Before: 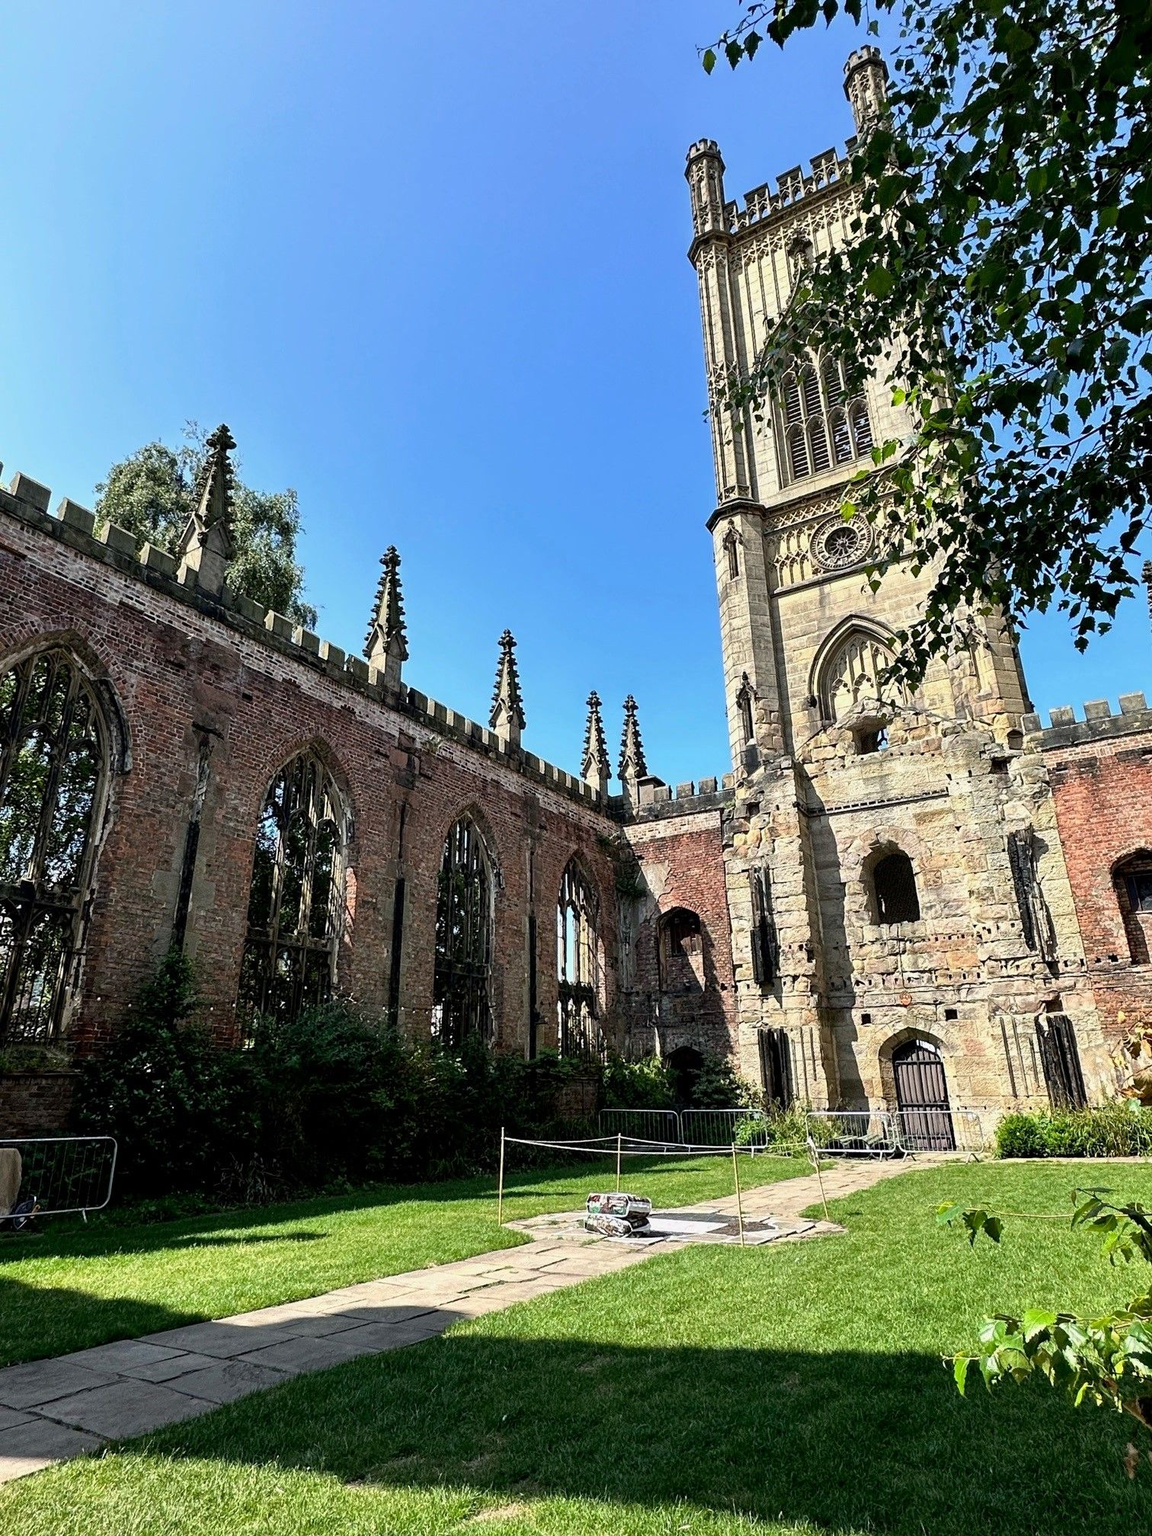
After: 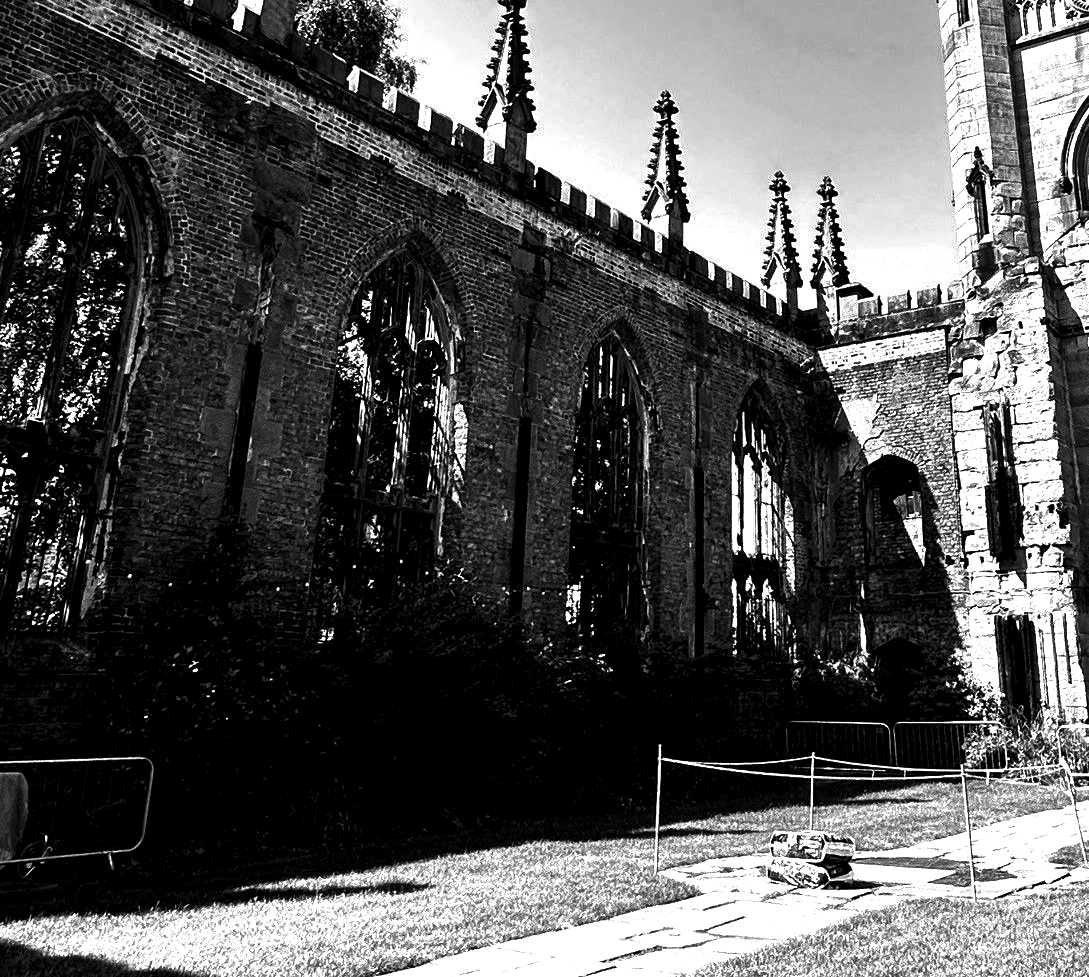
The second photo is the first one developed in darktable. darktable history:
monochrome: a 32, b 64, size 2.3
contrast brightness saturation: brightness -0.52
exposure: black level correction 0.01, exposure 1 EV, compensate highlight preservation false
crop: top 36.498%, right 27.964%, bottom 14.995%
